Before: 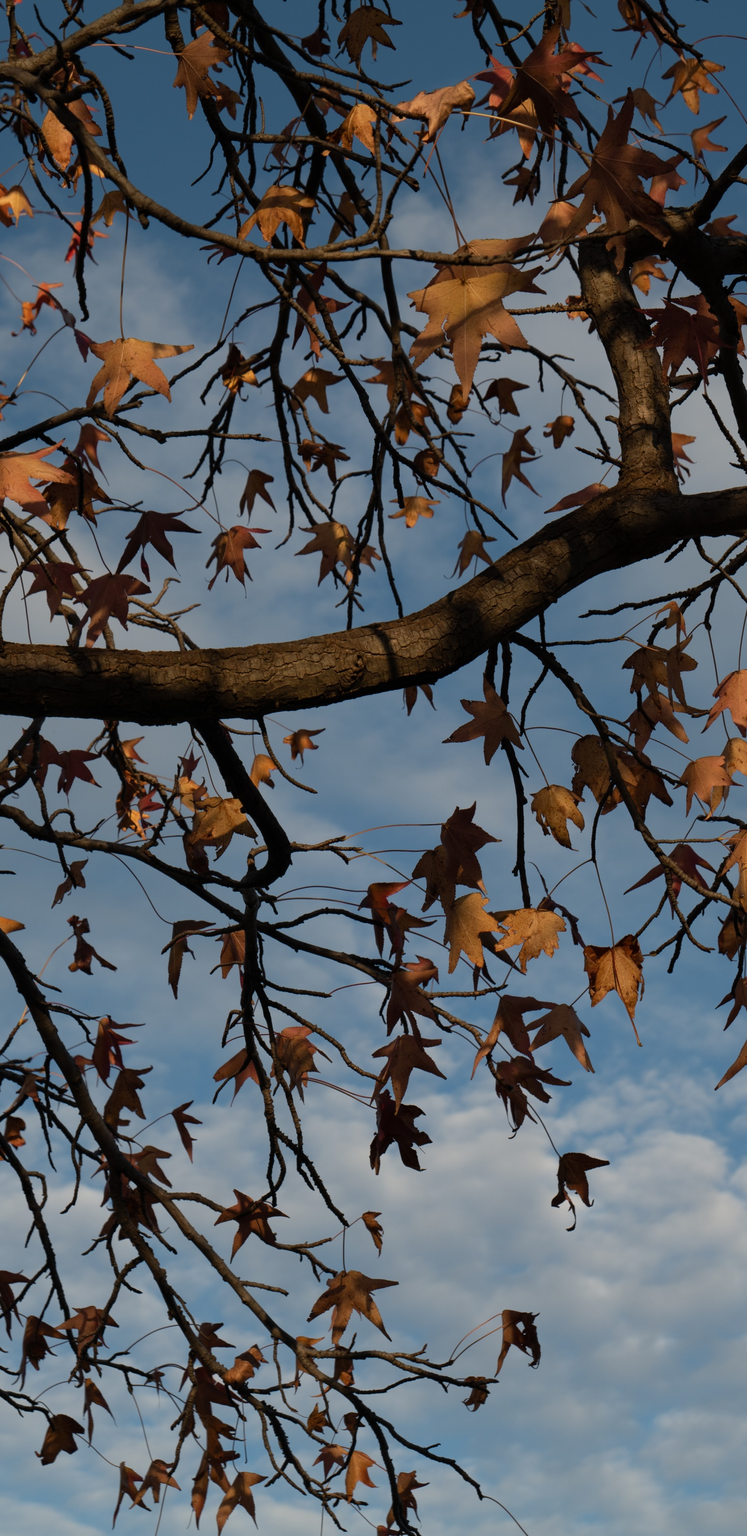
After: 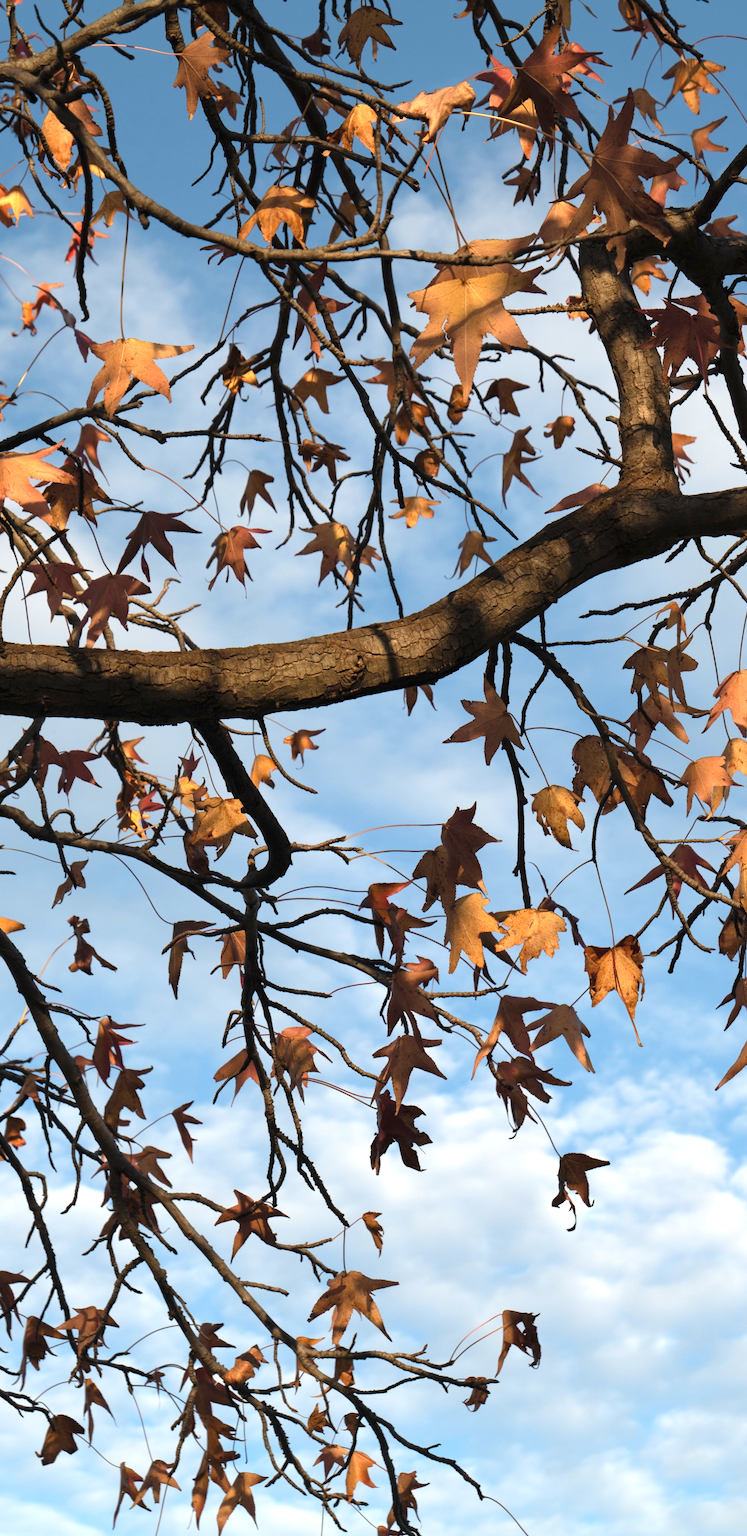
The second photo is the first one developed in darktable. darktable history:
exposure: black level correction 0, exposure 1.385 EV, compensate exposure bias true, compensate highlight preservation false
contrast brightness saturation: contrast 0.047, brightness 0.062, saturation 0.008
